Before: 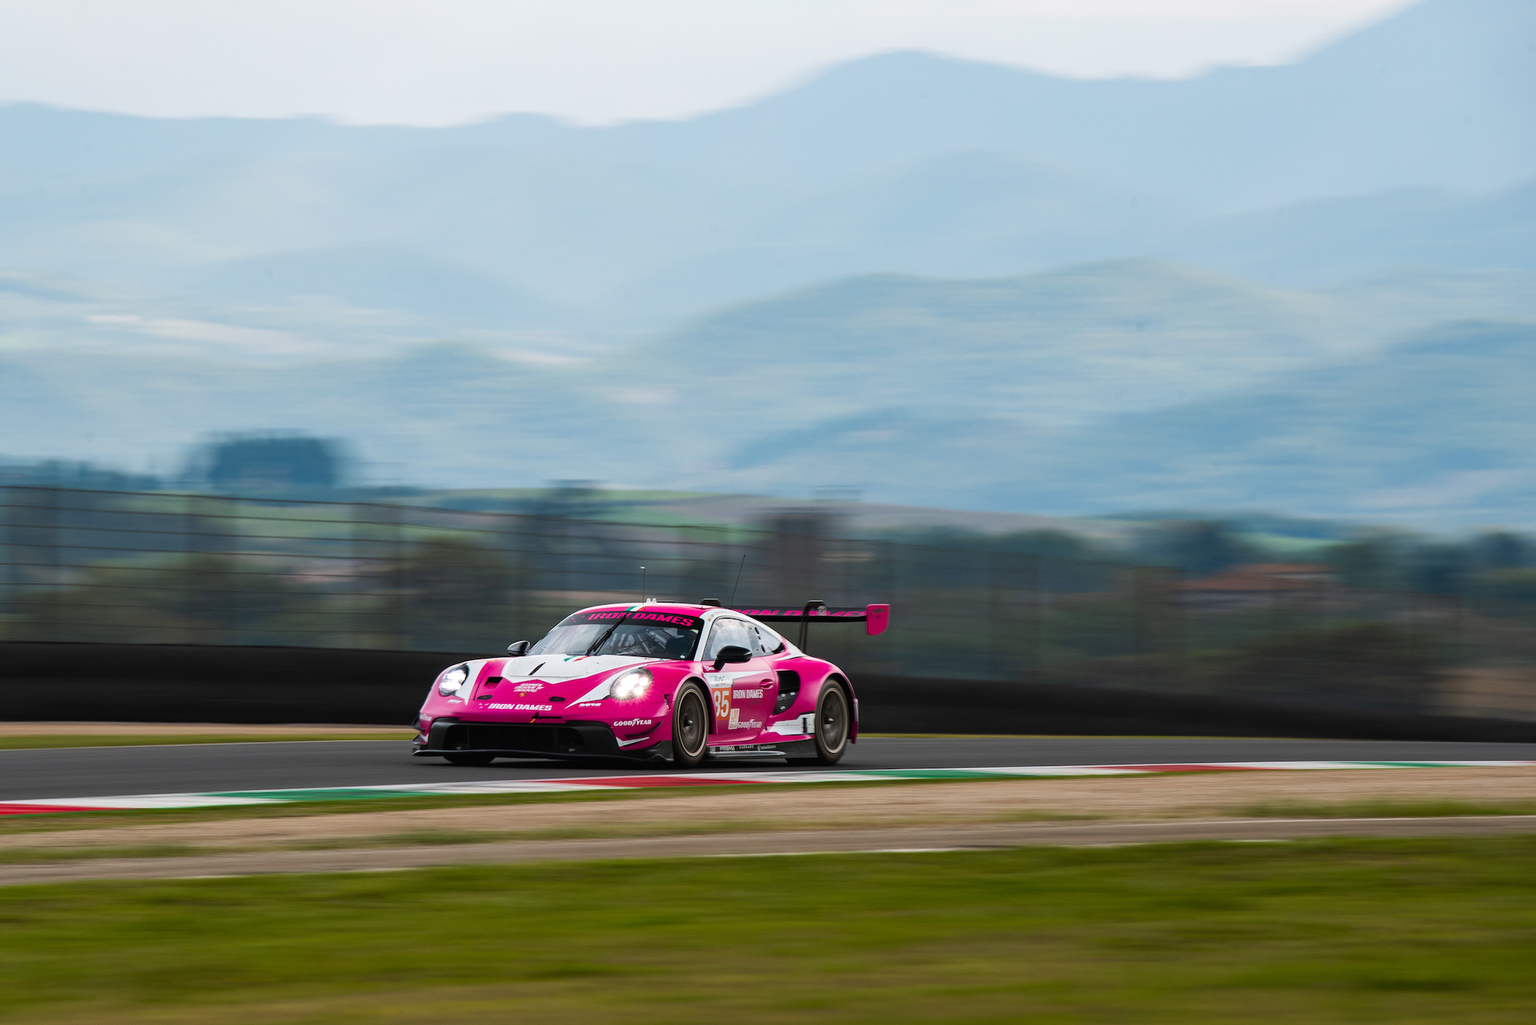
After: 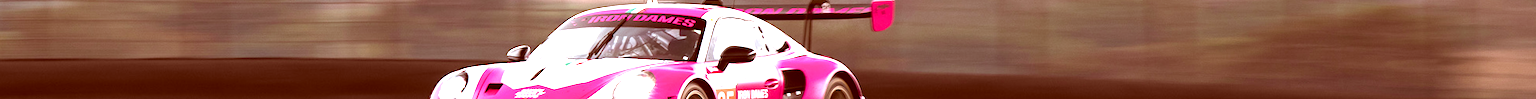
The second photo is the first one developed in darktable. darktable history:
tone equalizer: on, module defaults
exposure: black level correction 0, exposure 1.741 EV, compensate exposure bias true, compensate highlight preservation false
white balance: red 0.976, blue 1.04
rotate and perspective: rotation -1.42°, crop left 0.016, crop right 0.984, crop top 0.035, crop bottom 0.965
color correction: highlights a* 9.03, highlights b* 8.71, shadows a* 40, shadows b* 40, saturation 0.8
crop and rotate: top 59.084%, bottom 30.916%
